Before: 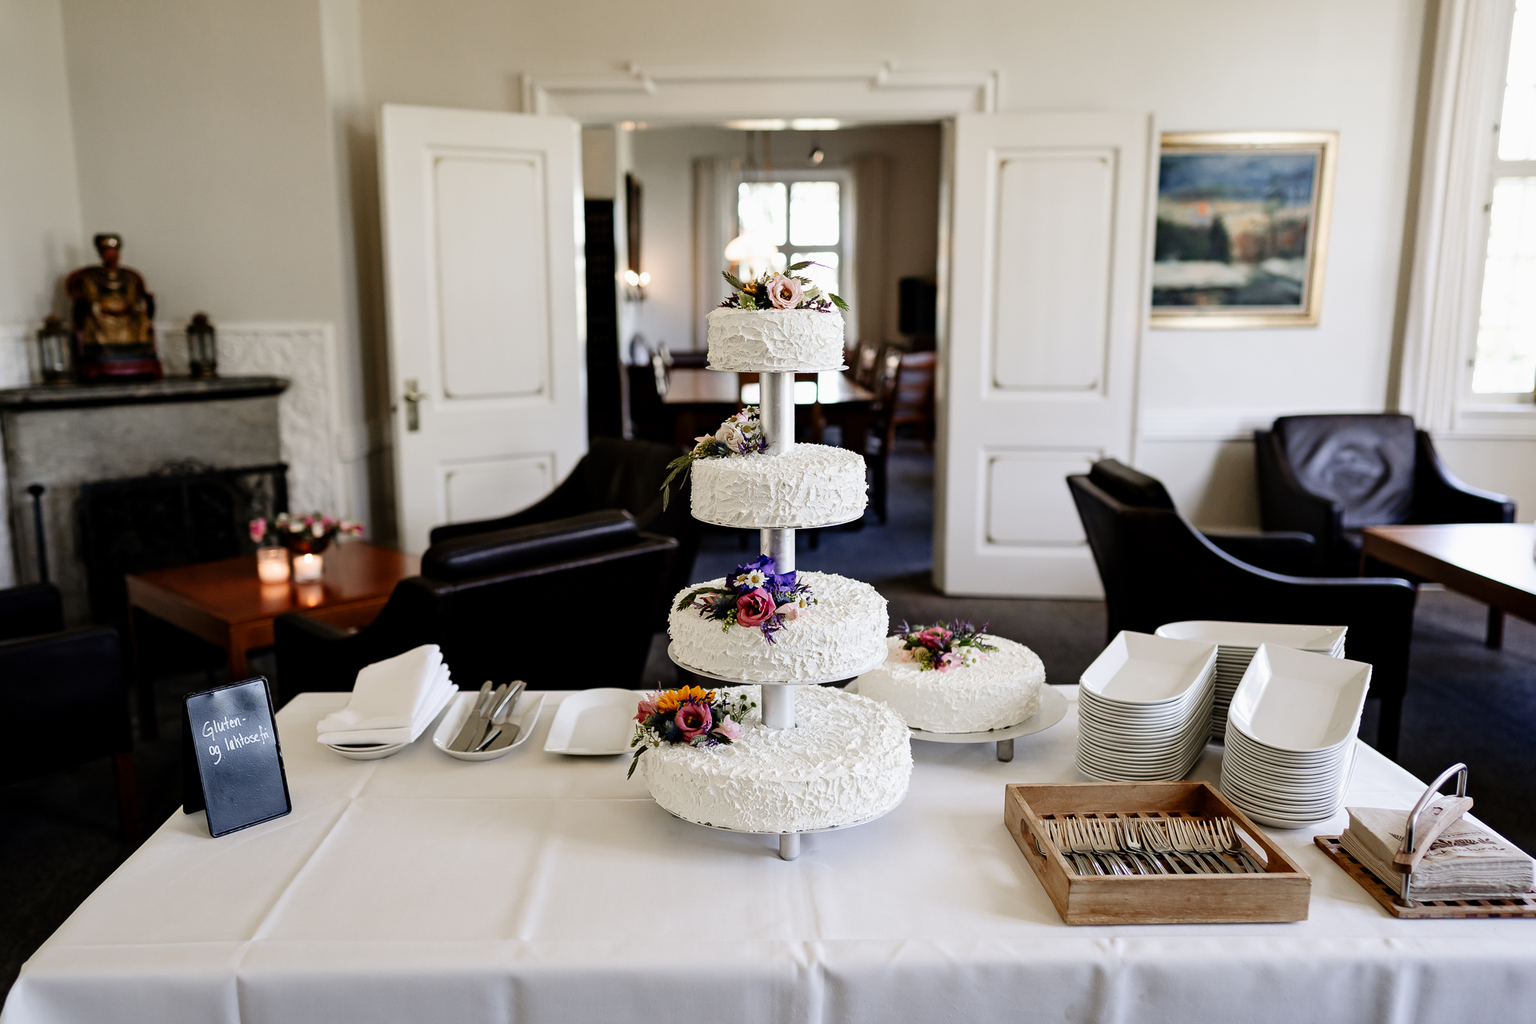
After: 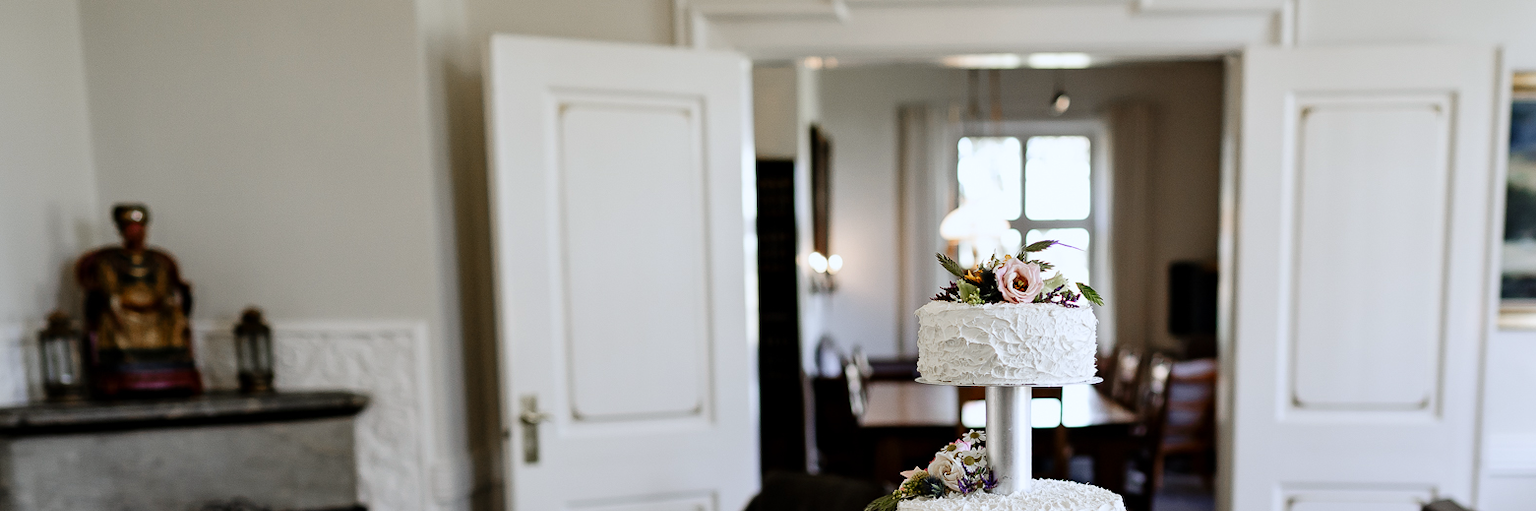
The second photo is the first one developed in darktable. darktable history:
crop: left 0.579%, top 7.627%, right 23.167%, bottom 54.275%
white balance: red 0.967, blue 1.049
